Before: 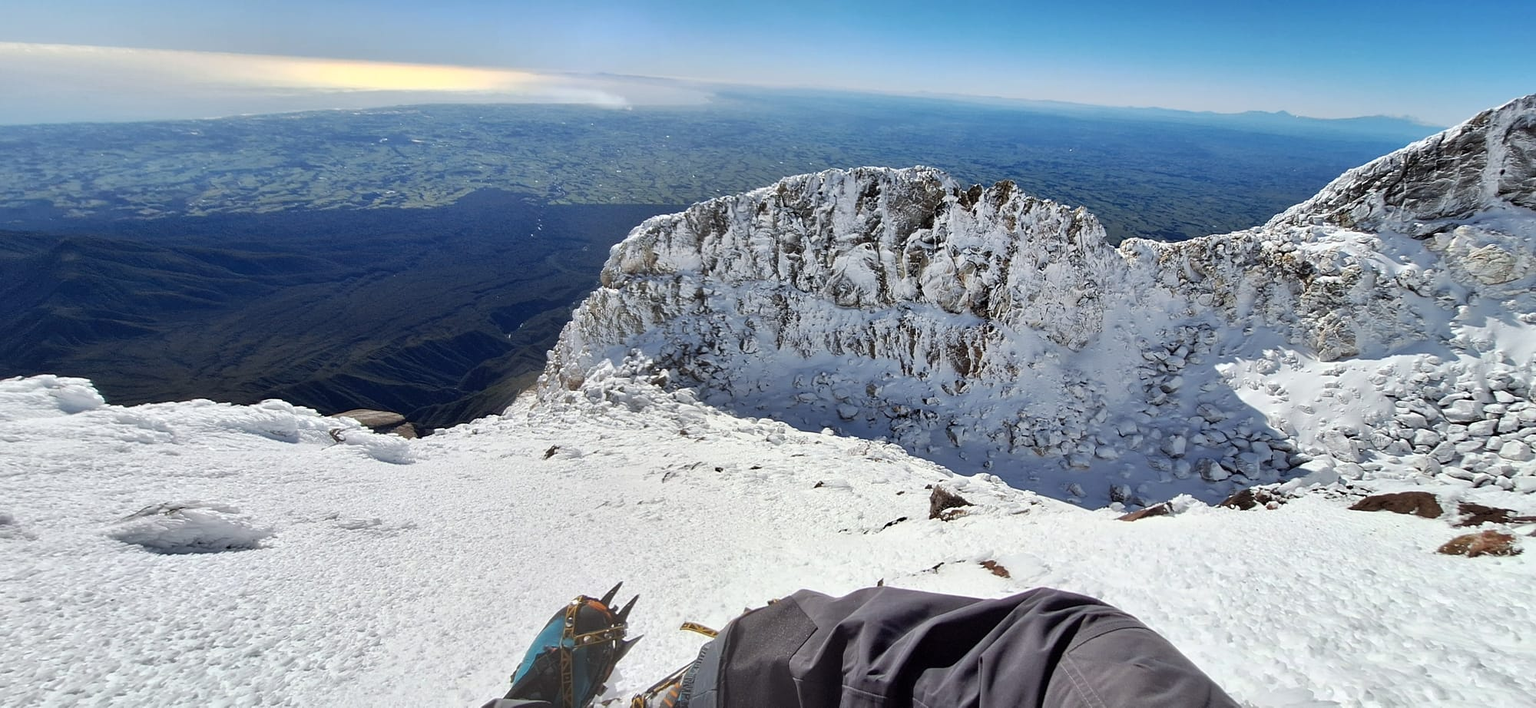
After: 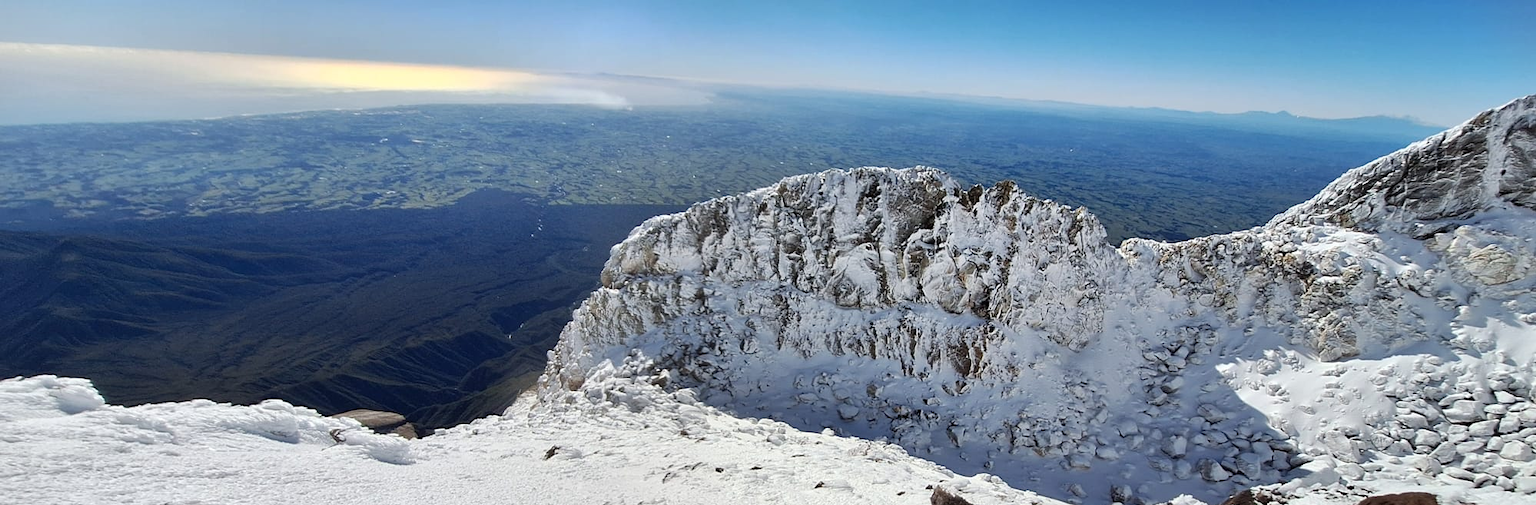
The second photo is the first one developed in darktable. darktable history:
vignetting: fall-off start 100%, brightness -0.282, width/height ratio 1.31
crop: bottom 28.576%
bloom: size 3%, threshold 100%, strength 0%
